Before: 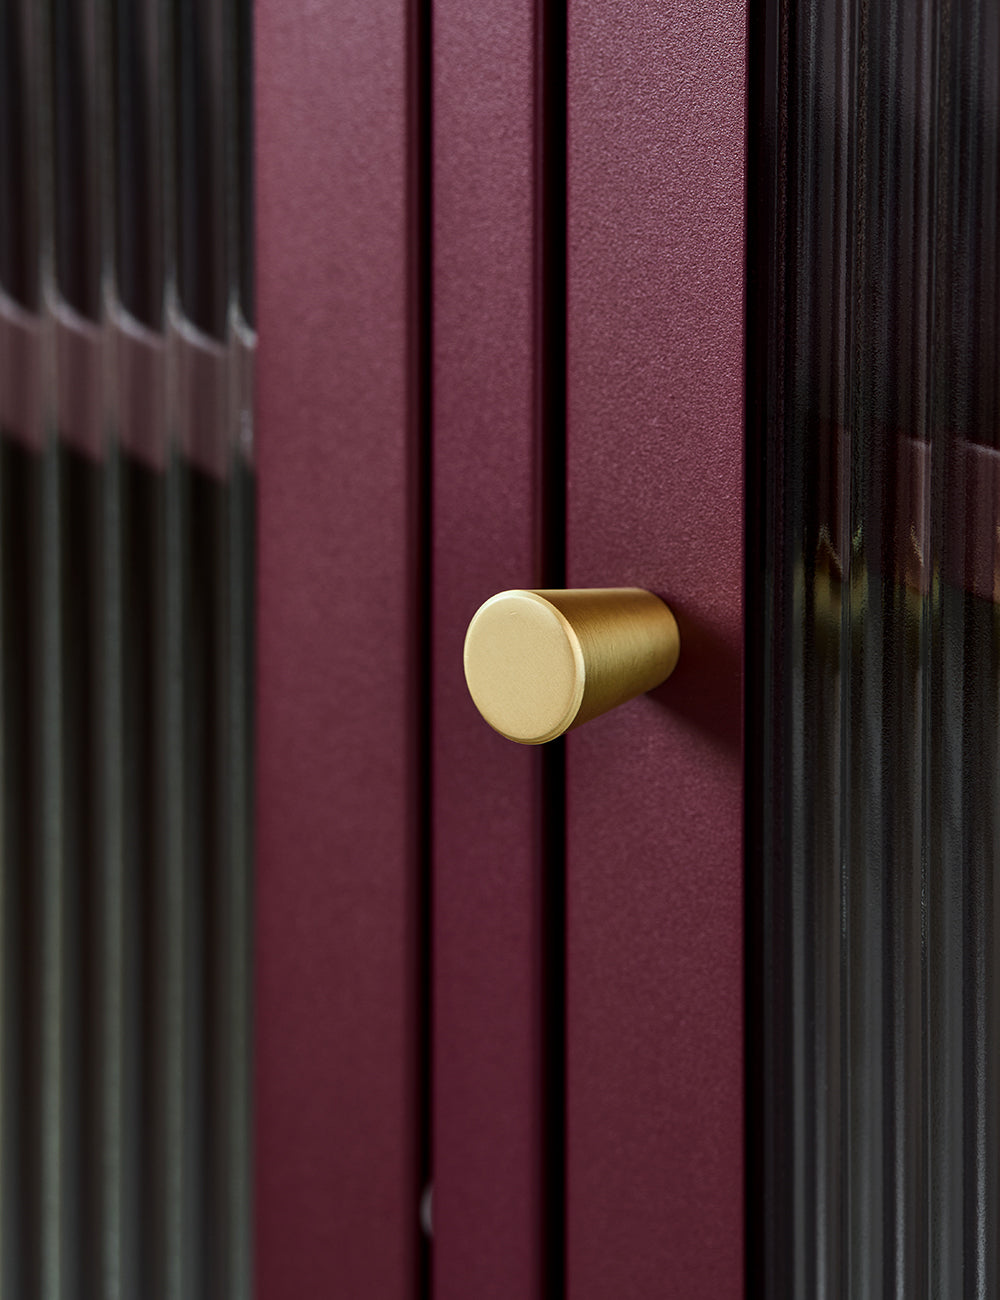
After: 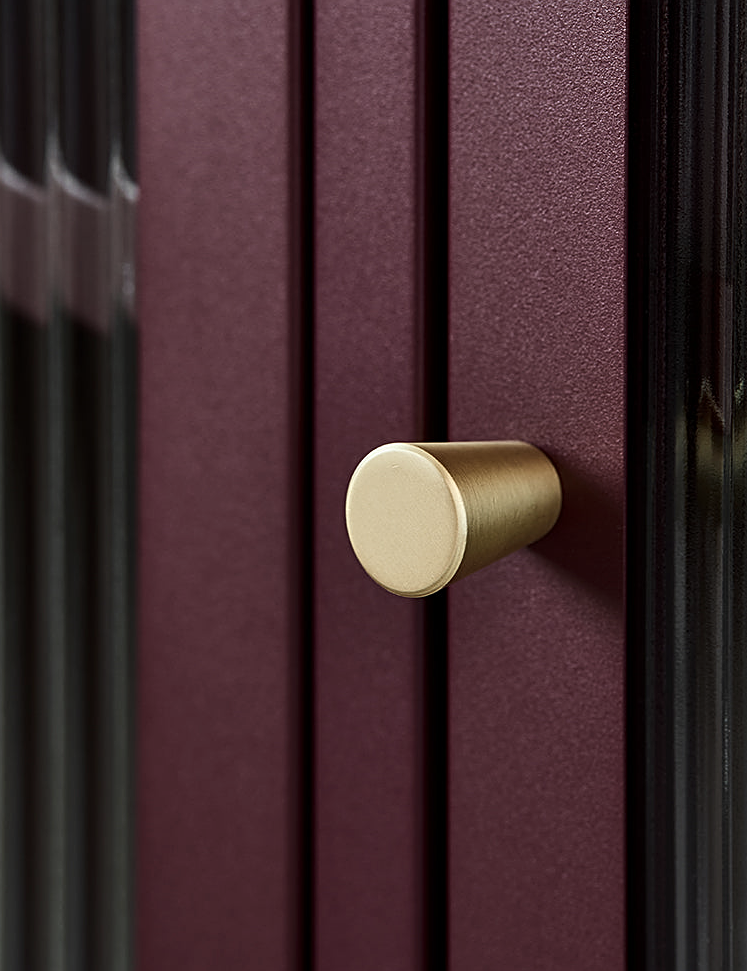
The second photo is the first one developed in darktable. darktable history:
sharpen: on, module defaults
crop and rotate: left 11.831%, top 11.346%, right 13.429%, bottom 13.899%
contrast brightness saturation: contrast 0.1, saturation -0.3
